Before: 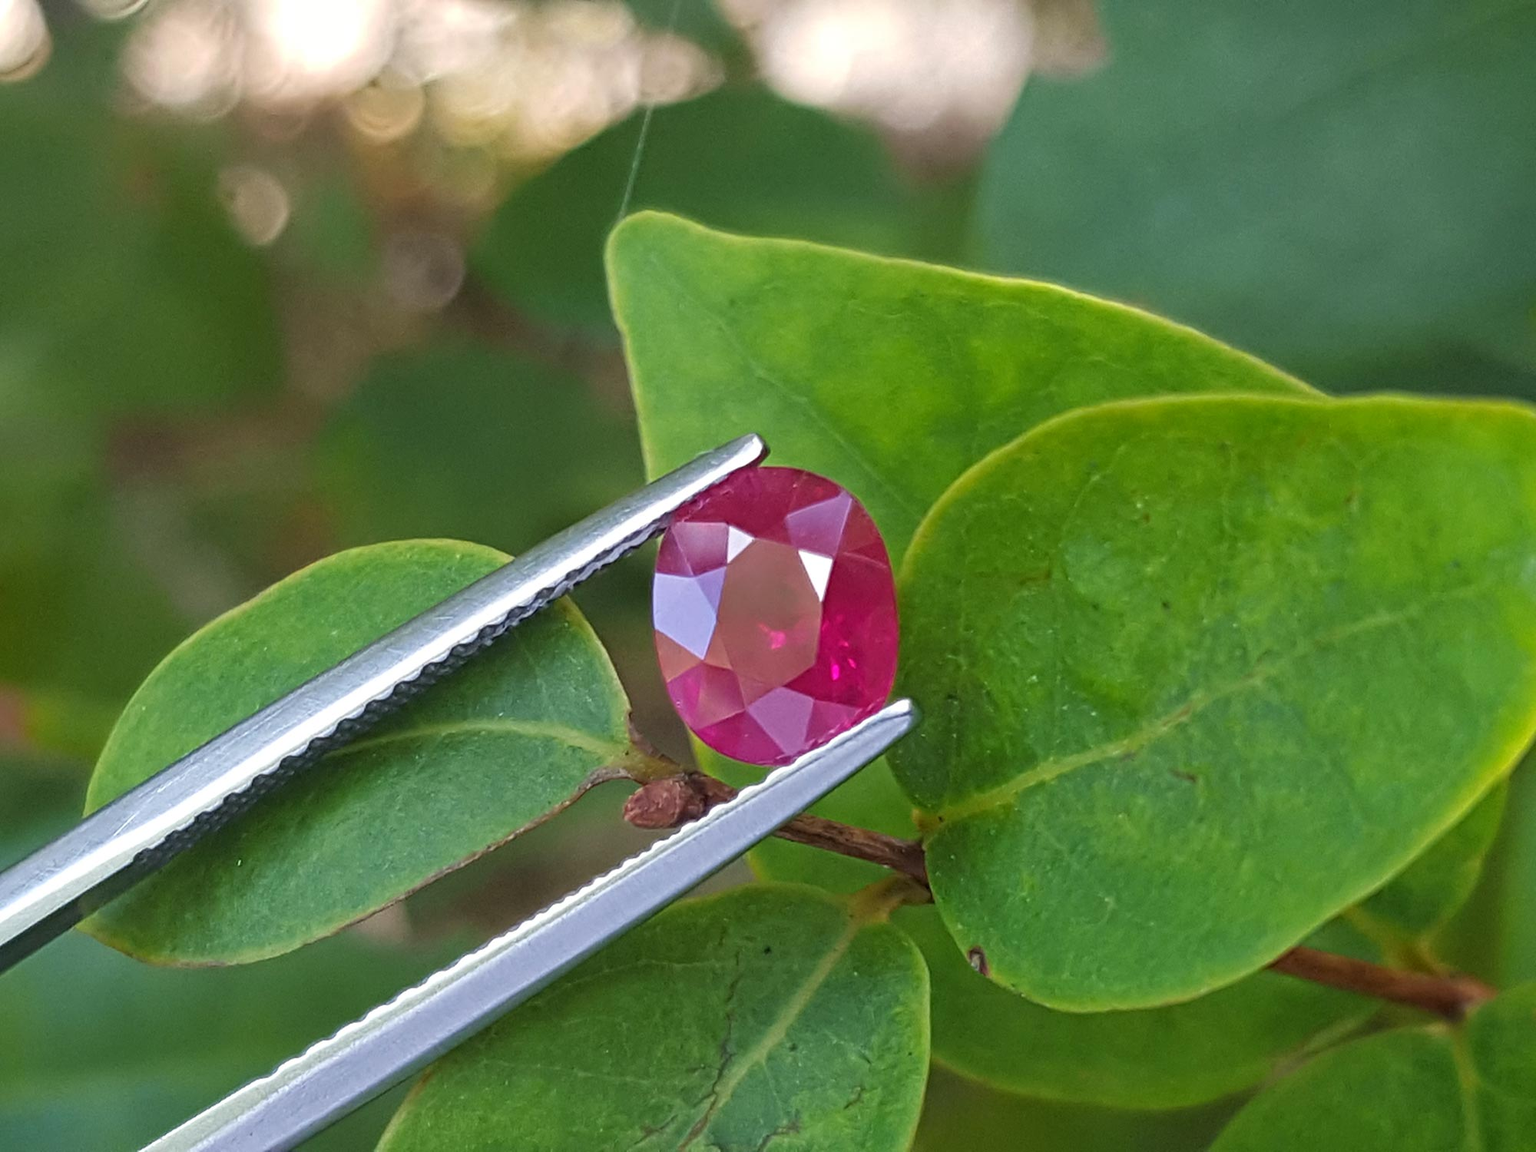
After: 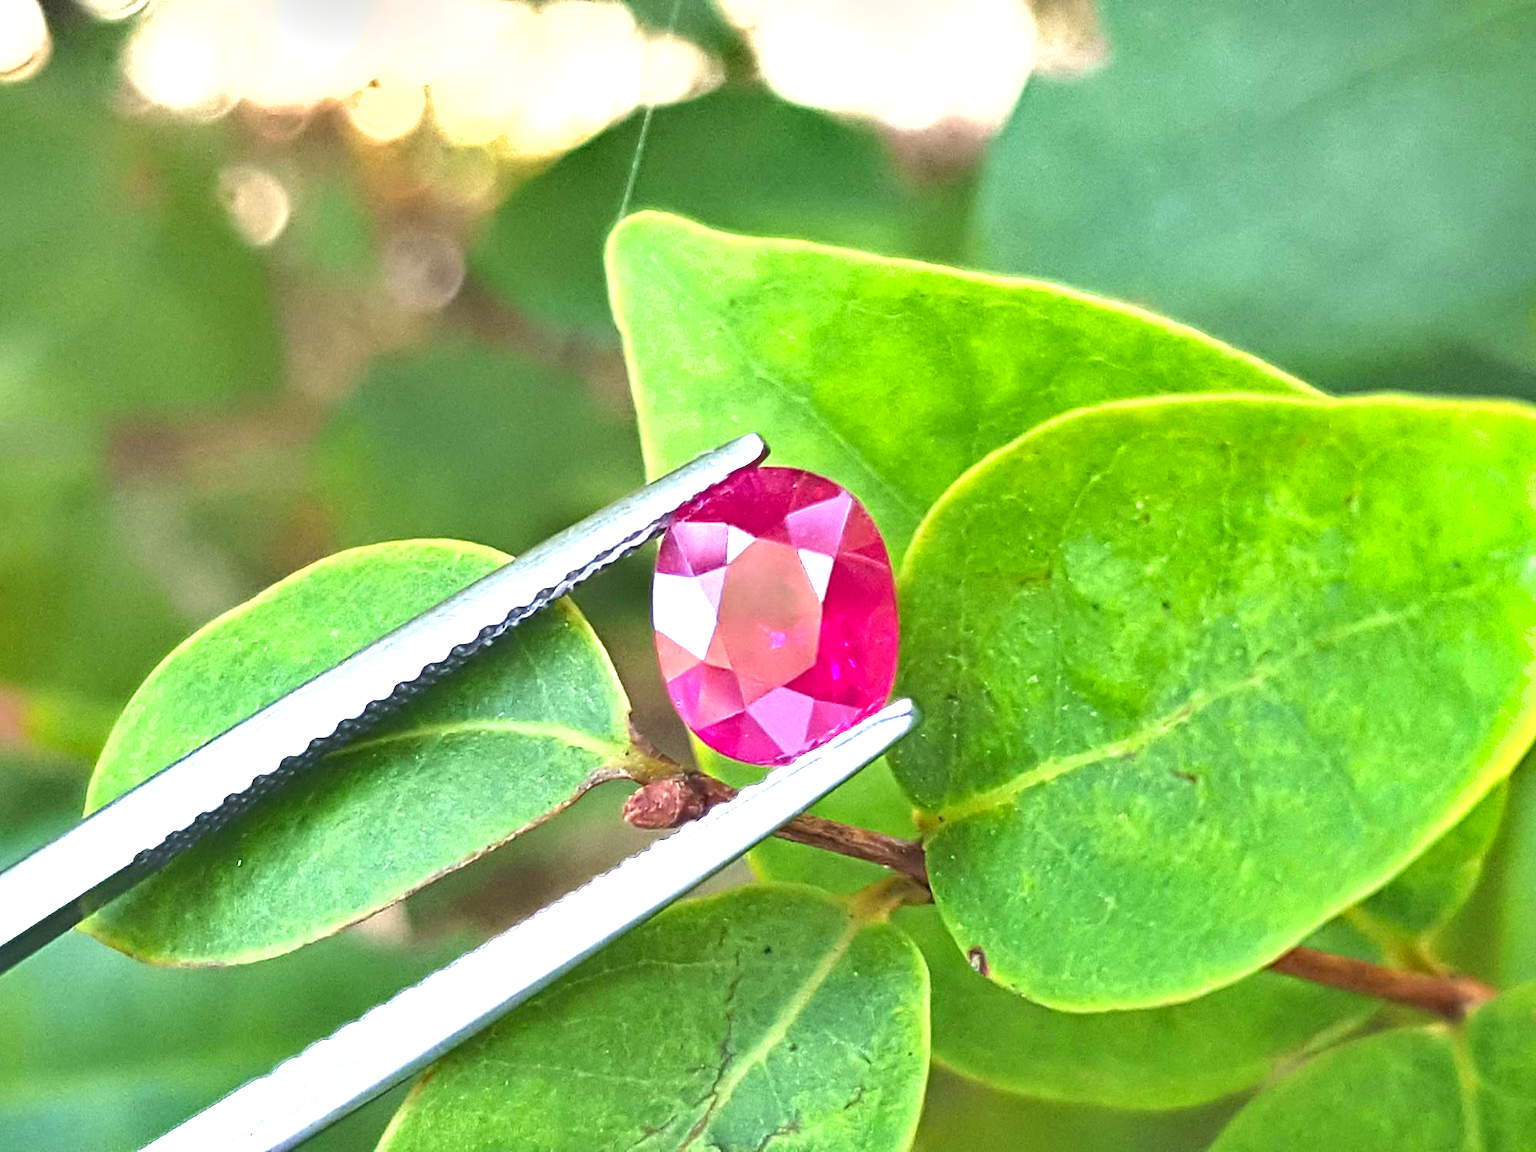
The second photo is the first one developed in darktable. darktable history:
shadows and highlights: shadows 49, highlights -41, soften with gaussian
exposure: black level correction 0, exposure 1.741 EV, compensate exposure bias true, compensate highlight preservation false
